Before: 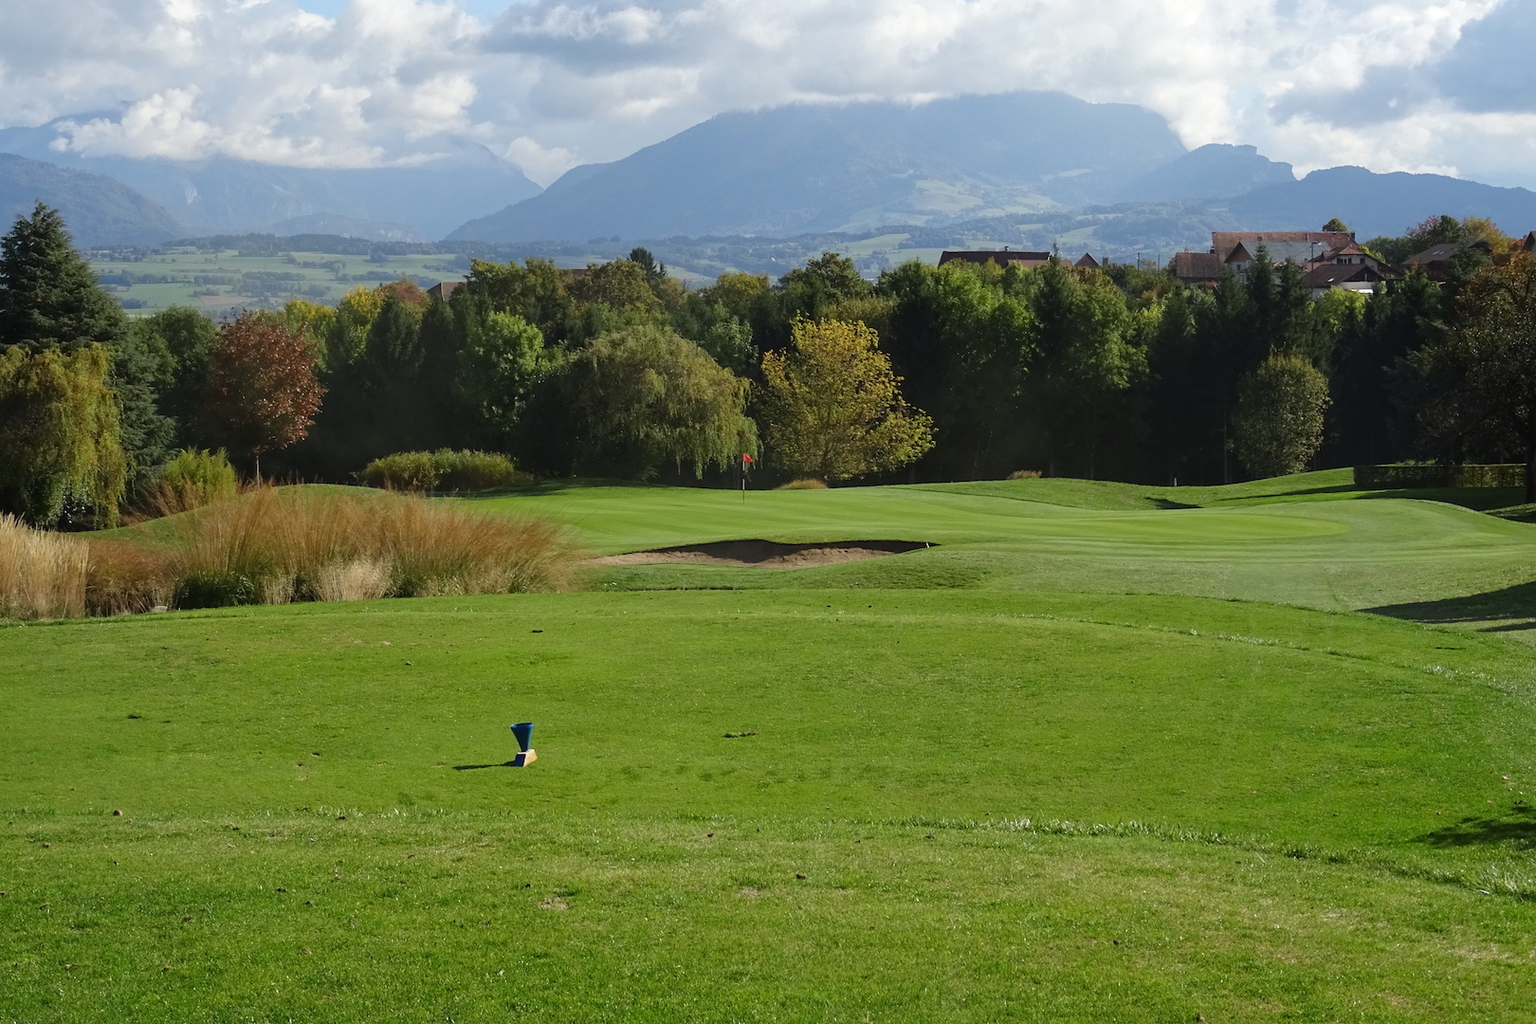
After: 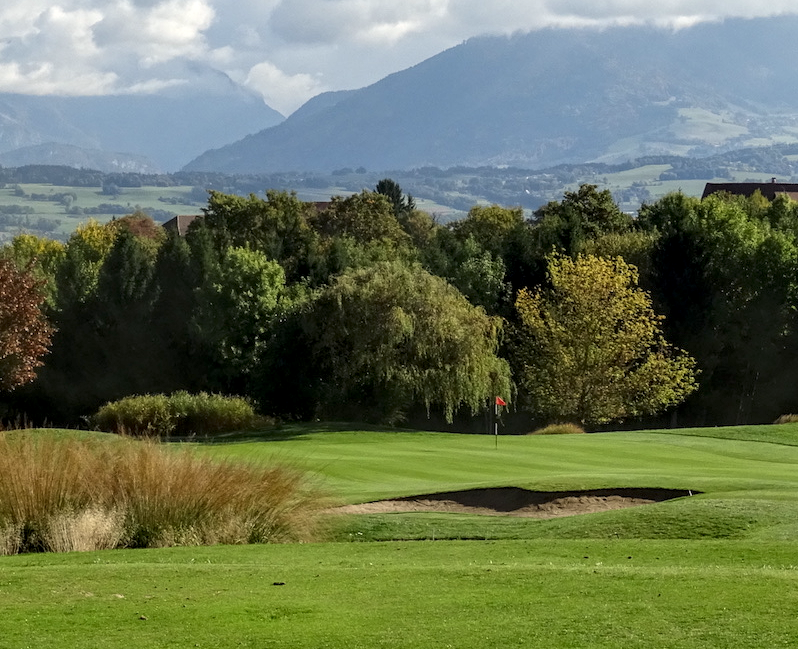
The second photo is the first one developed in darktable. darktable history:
crop: left 17.835%, top 7.675%, right 32.881%, bottom 32.213%
color correction: highlights b* 3
local contrast: detail 150%
